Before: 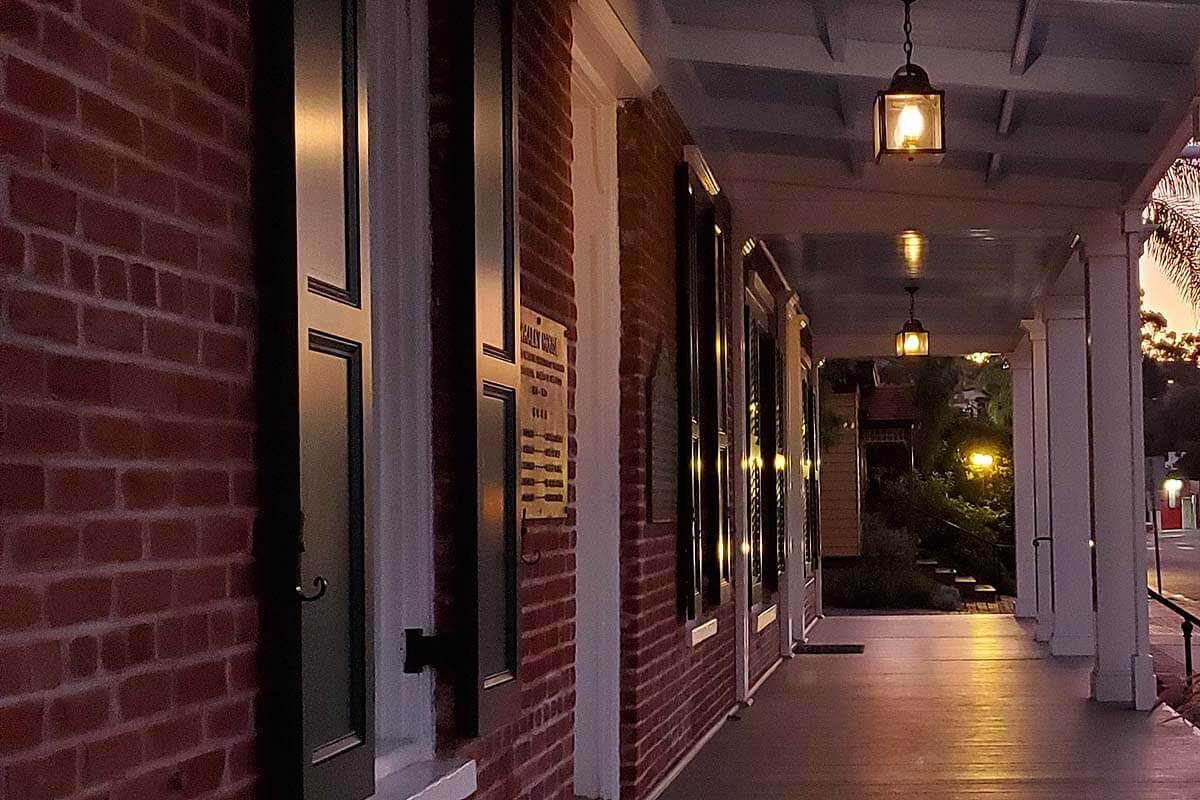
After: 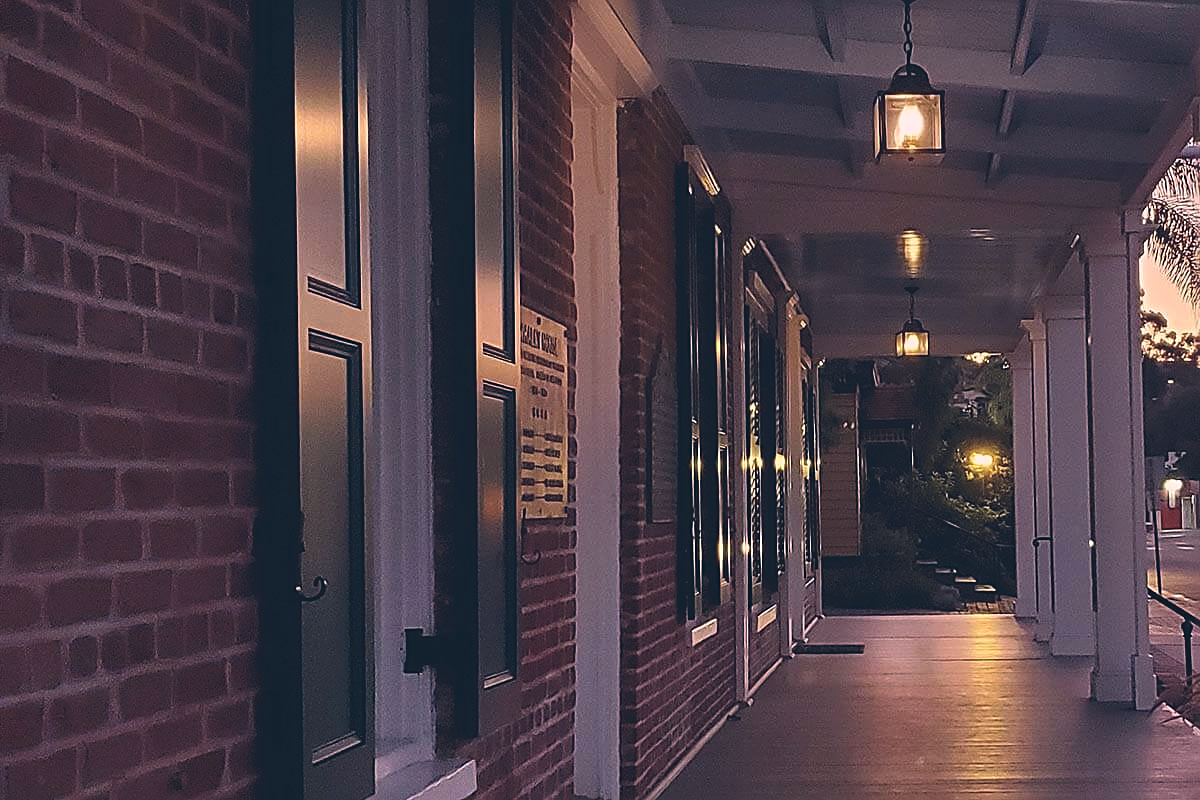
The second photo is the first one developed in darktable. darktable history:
sharpen: on, module defaults
color correction: highlights a* 14.46, highlights b* 5.85, shadows a* -5.53, shadows b* -15.24, saturation 0.85
exposure: black level correction -0.015, exposure -0.125 EV, compensate highlight preservation false
